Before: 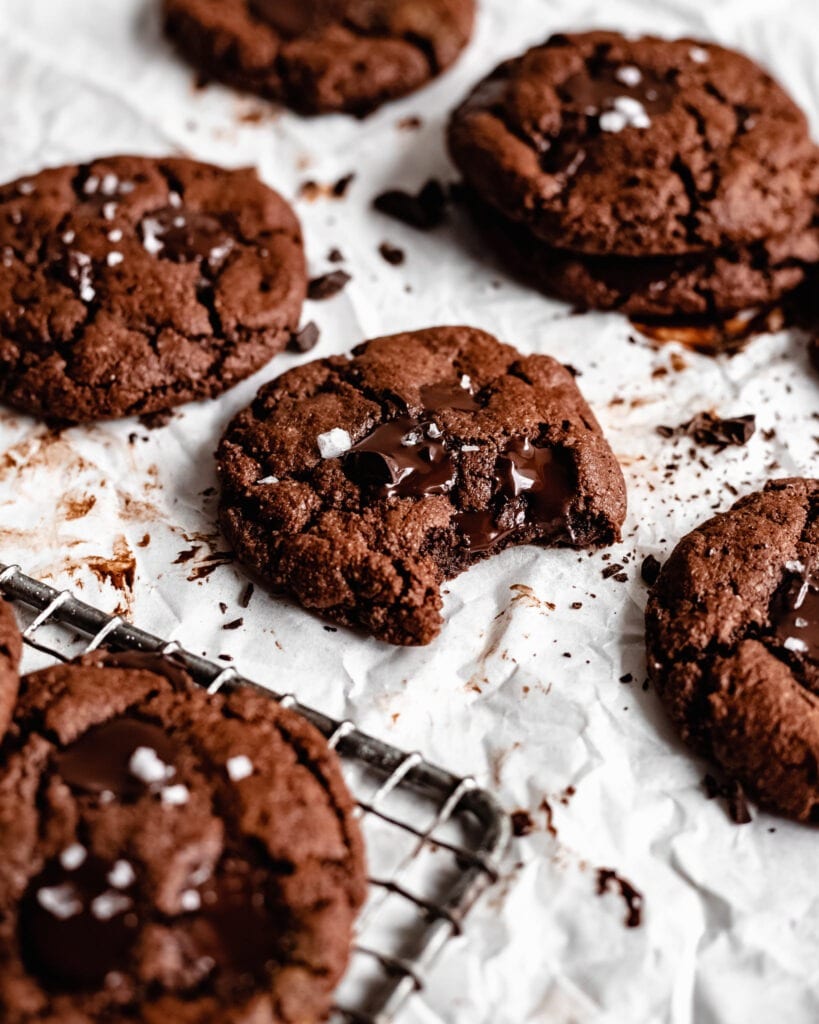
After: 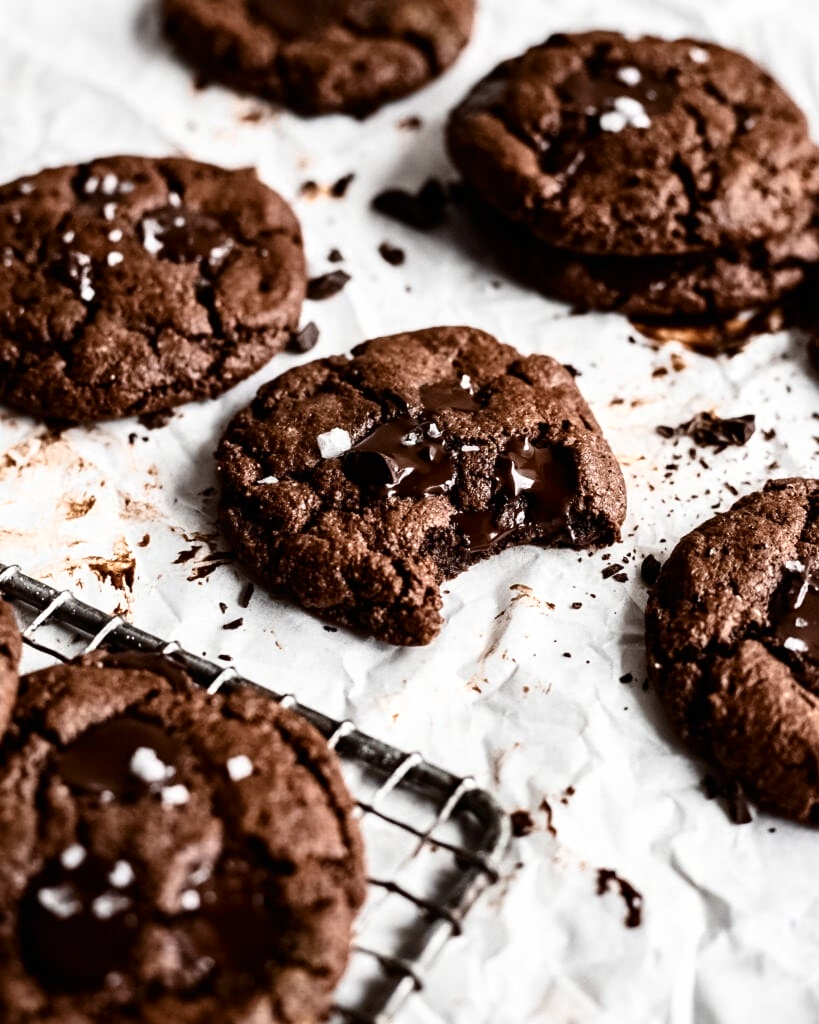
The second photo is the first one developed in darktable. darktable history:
color zones: curves: ch0 [(0.099, 0.624) (0.257, 0.596) (0.384, 0.376) (0.529, 0.492) (0.697, 0.564) (0.768, 0.532) (0.908, 0.644)]; ch1 [(0.112, 0.564) (0.254, 0.612) (0.432, 0.676) (0.592, 0.456) (0.743, 0.684) (0.888, 0.536)]; ch2 [(0.25, 0.5) (0.469, 0.36) (0.75, 0.5)]
contrast brightness saturation: contrast 0.25, saturation -0.31
